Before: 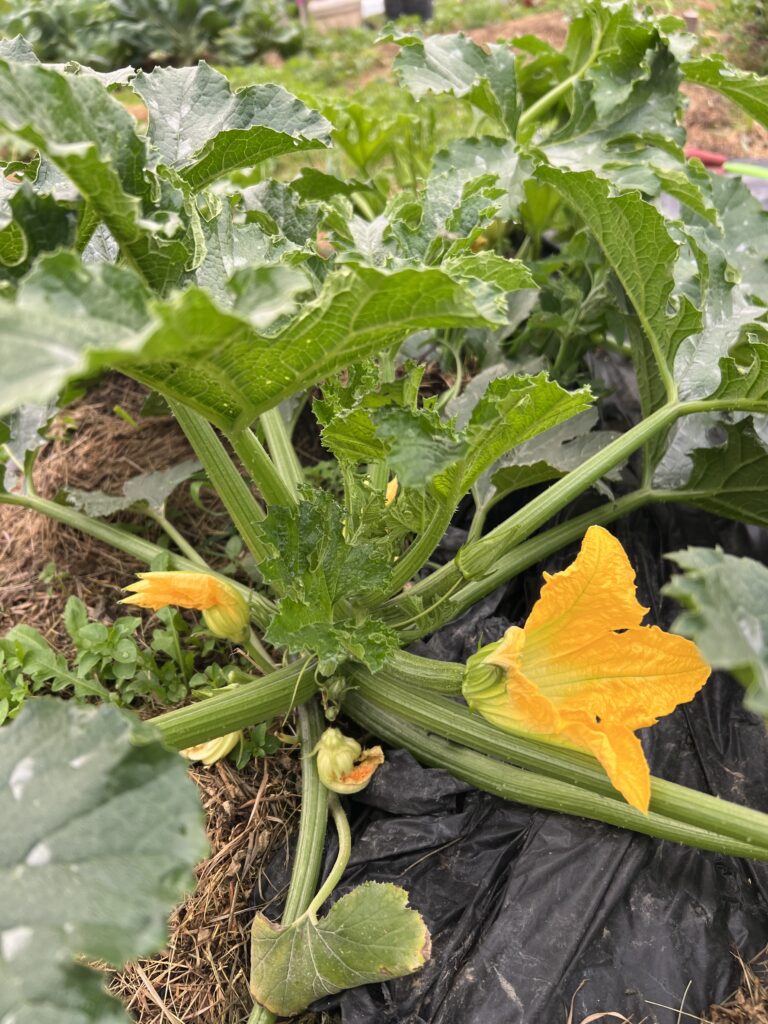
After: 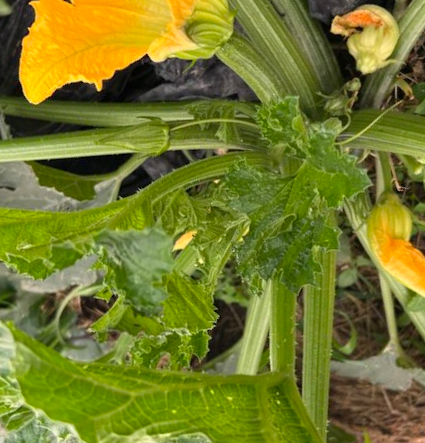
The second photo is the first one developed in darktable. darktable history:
crop and rotate: angle 147.63°, left 9.119%, top 15.57%, right 4.455%, bottom 16.976%
